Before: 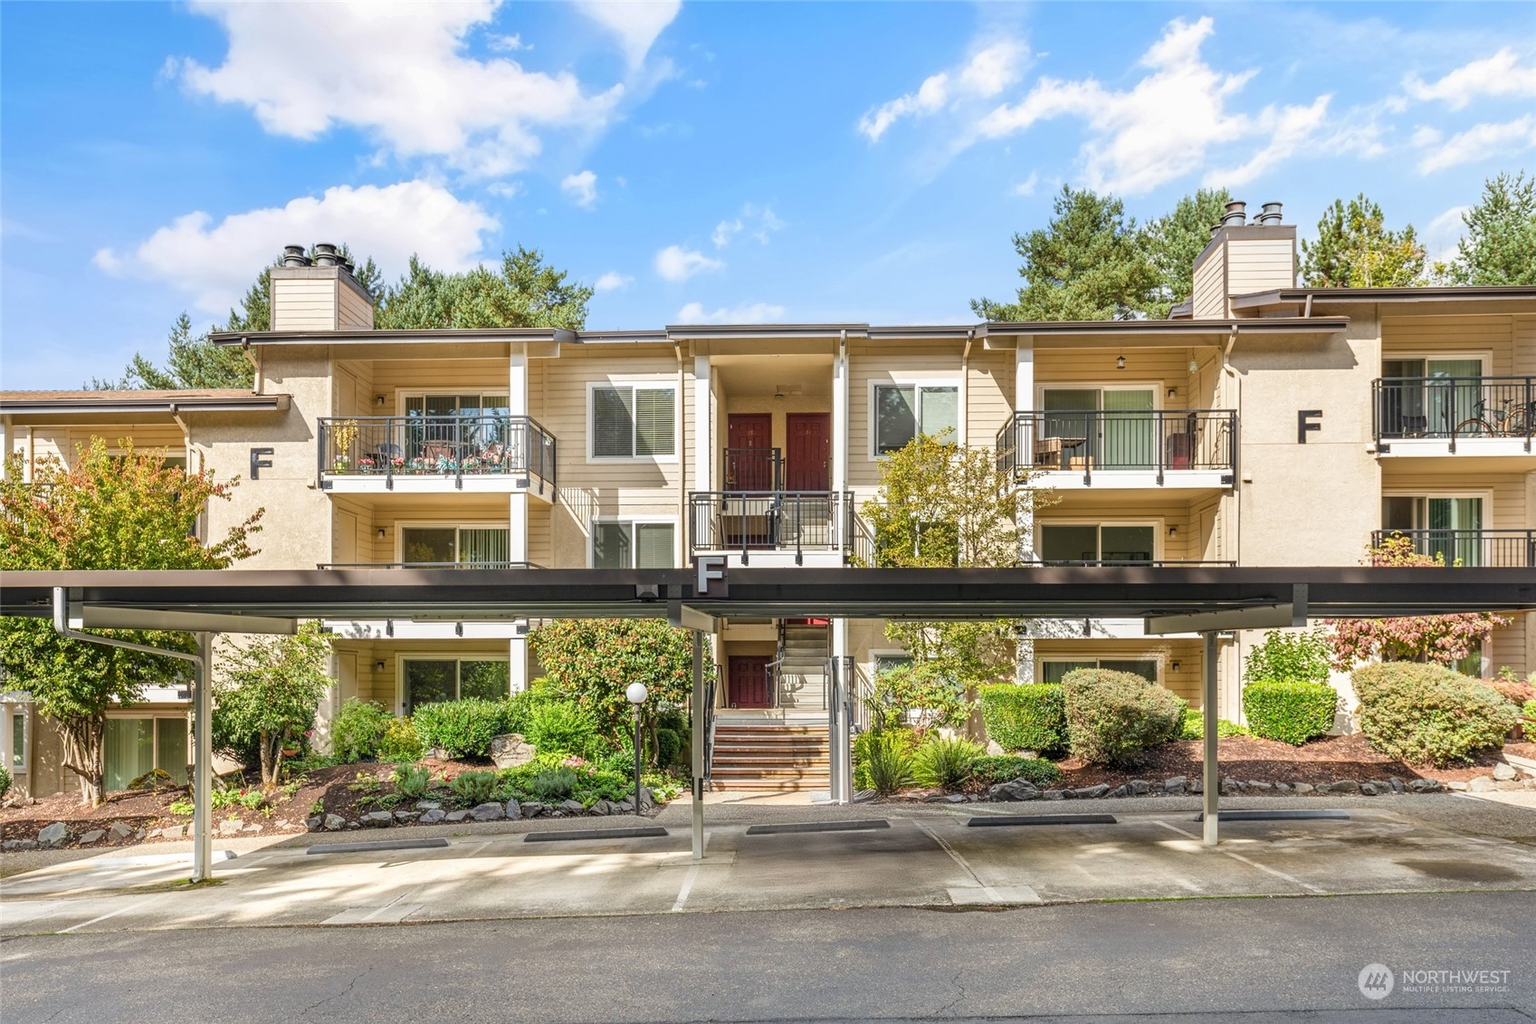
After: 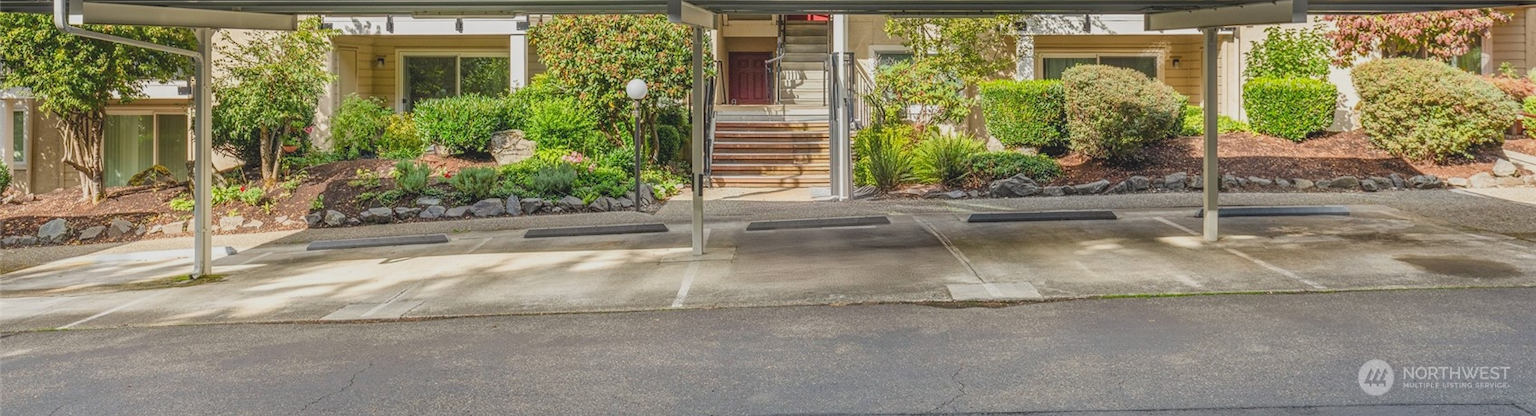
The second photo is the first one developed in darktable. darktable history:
crop and rotate: top 59.009%, bottom 0.232%
local contrast: on, module defaults
contrast brightness saturation: contrast -0.281
